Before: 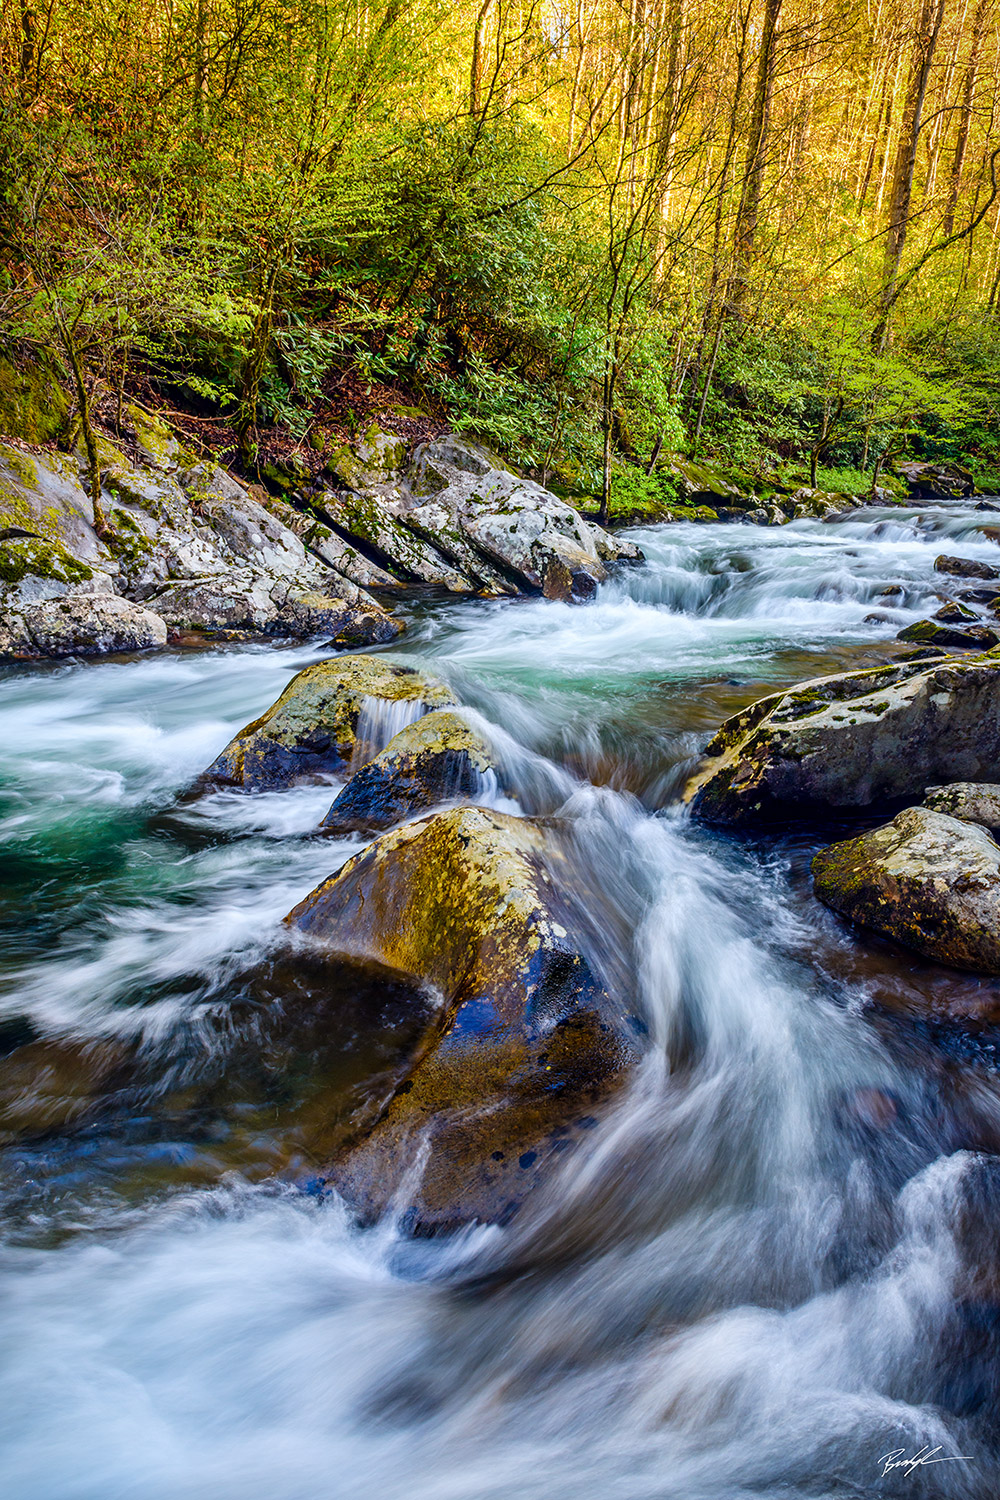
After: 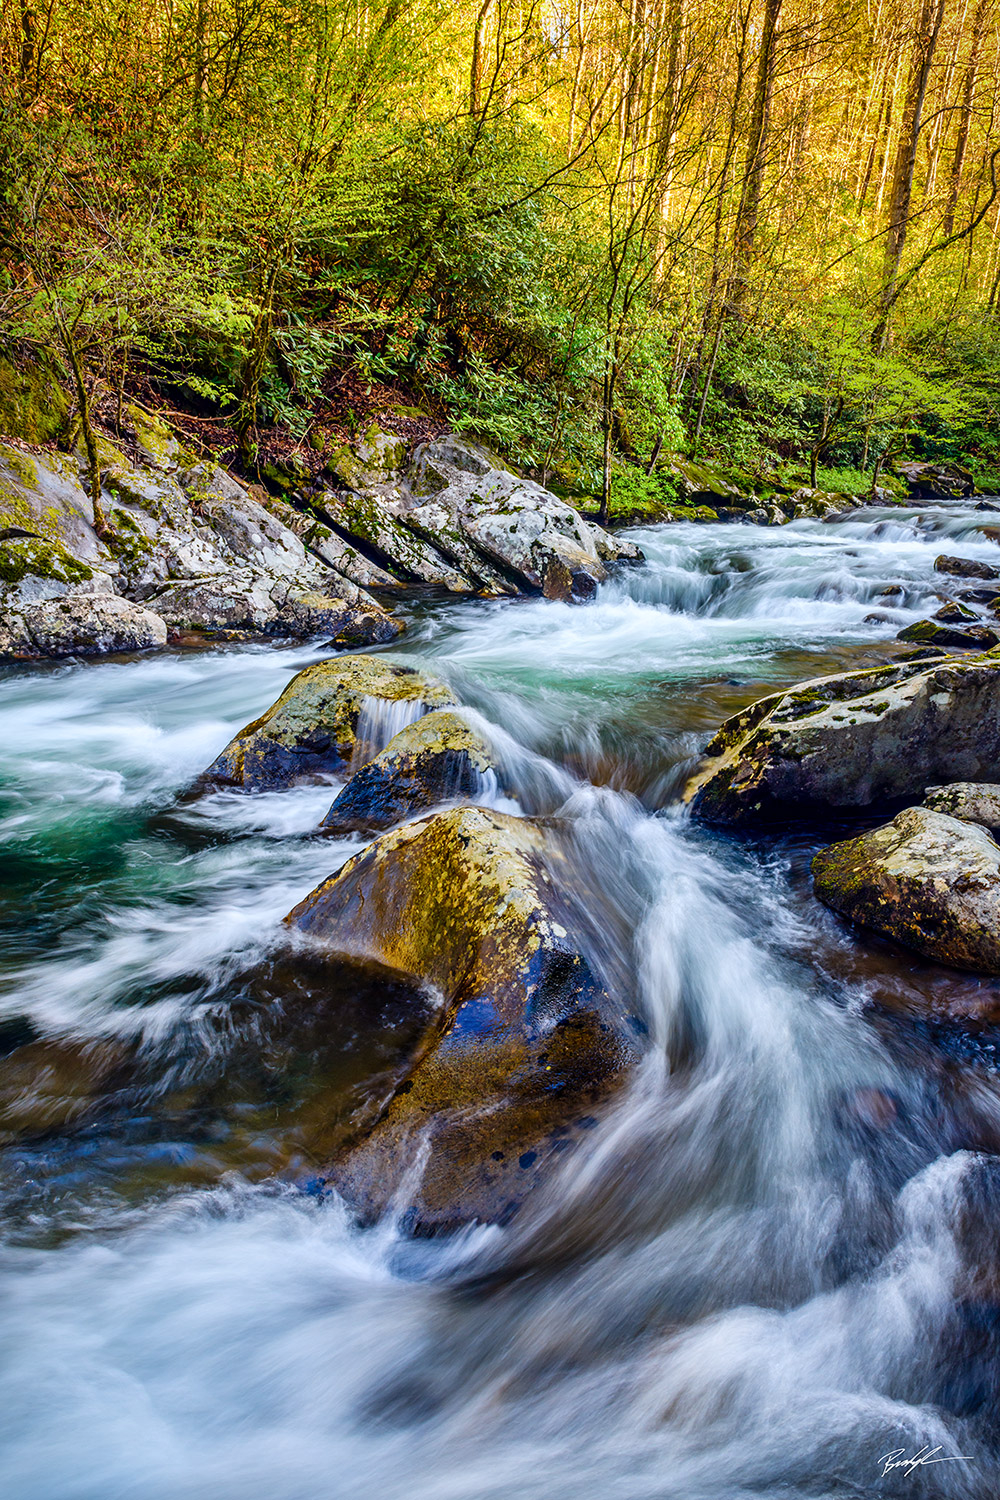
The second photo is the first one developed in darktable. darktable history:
shadows and highlights: soften with gaussian
exposure: compensate highlight preservation false
contrast brightness saturation: contrast 0.072
